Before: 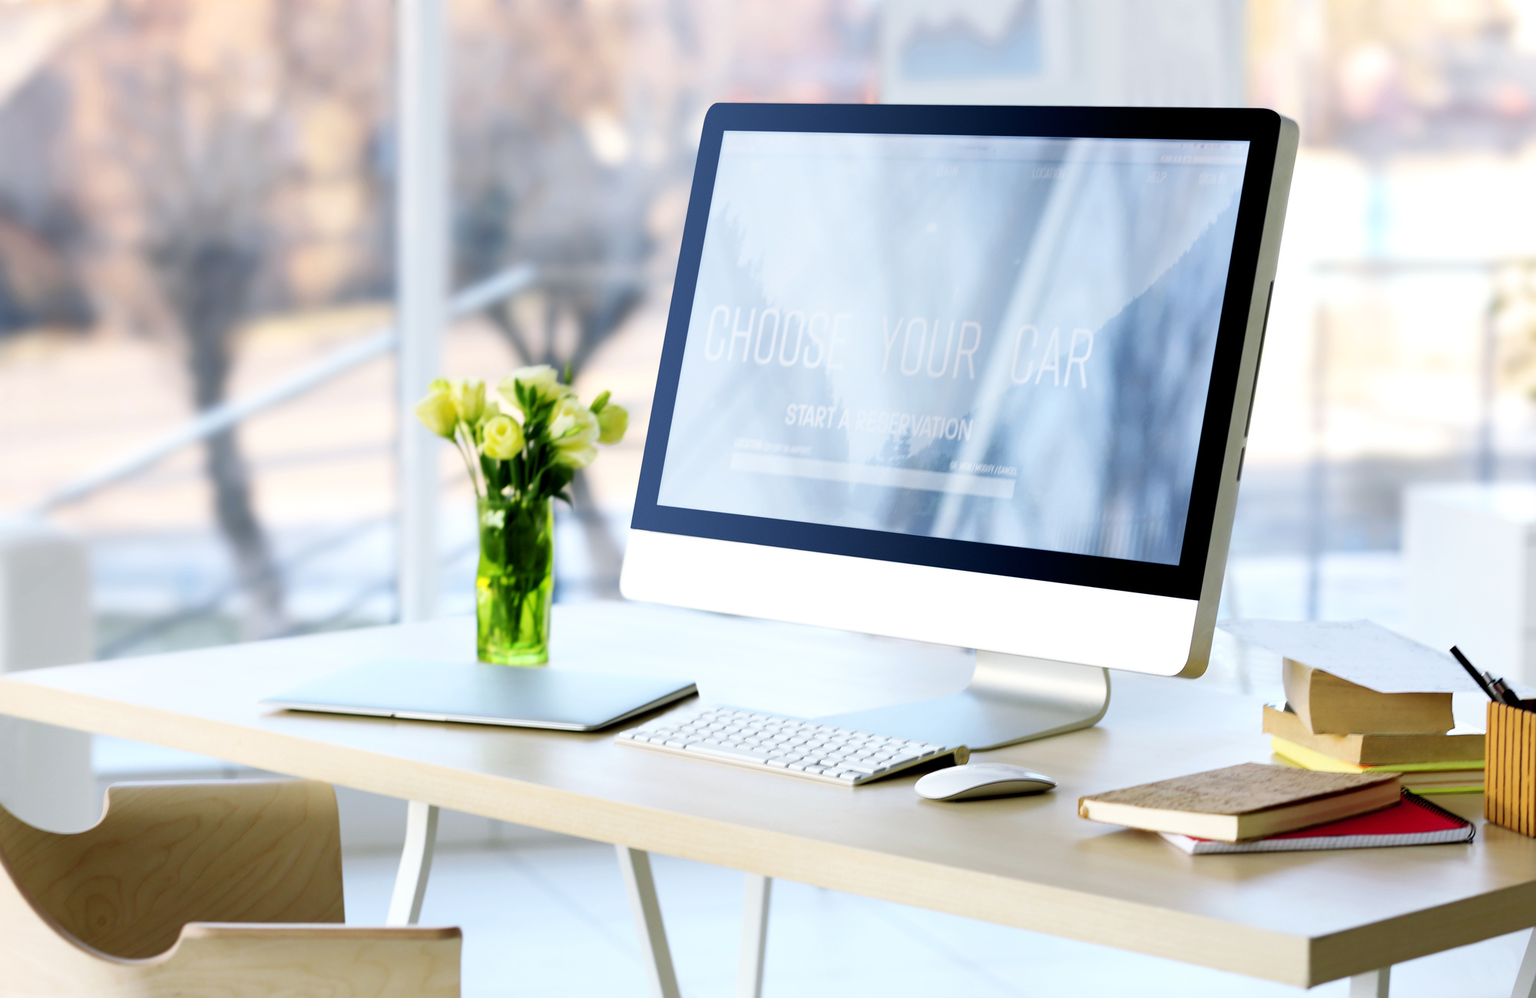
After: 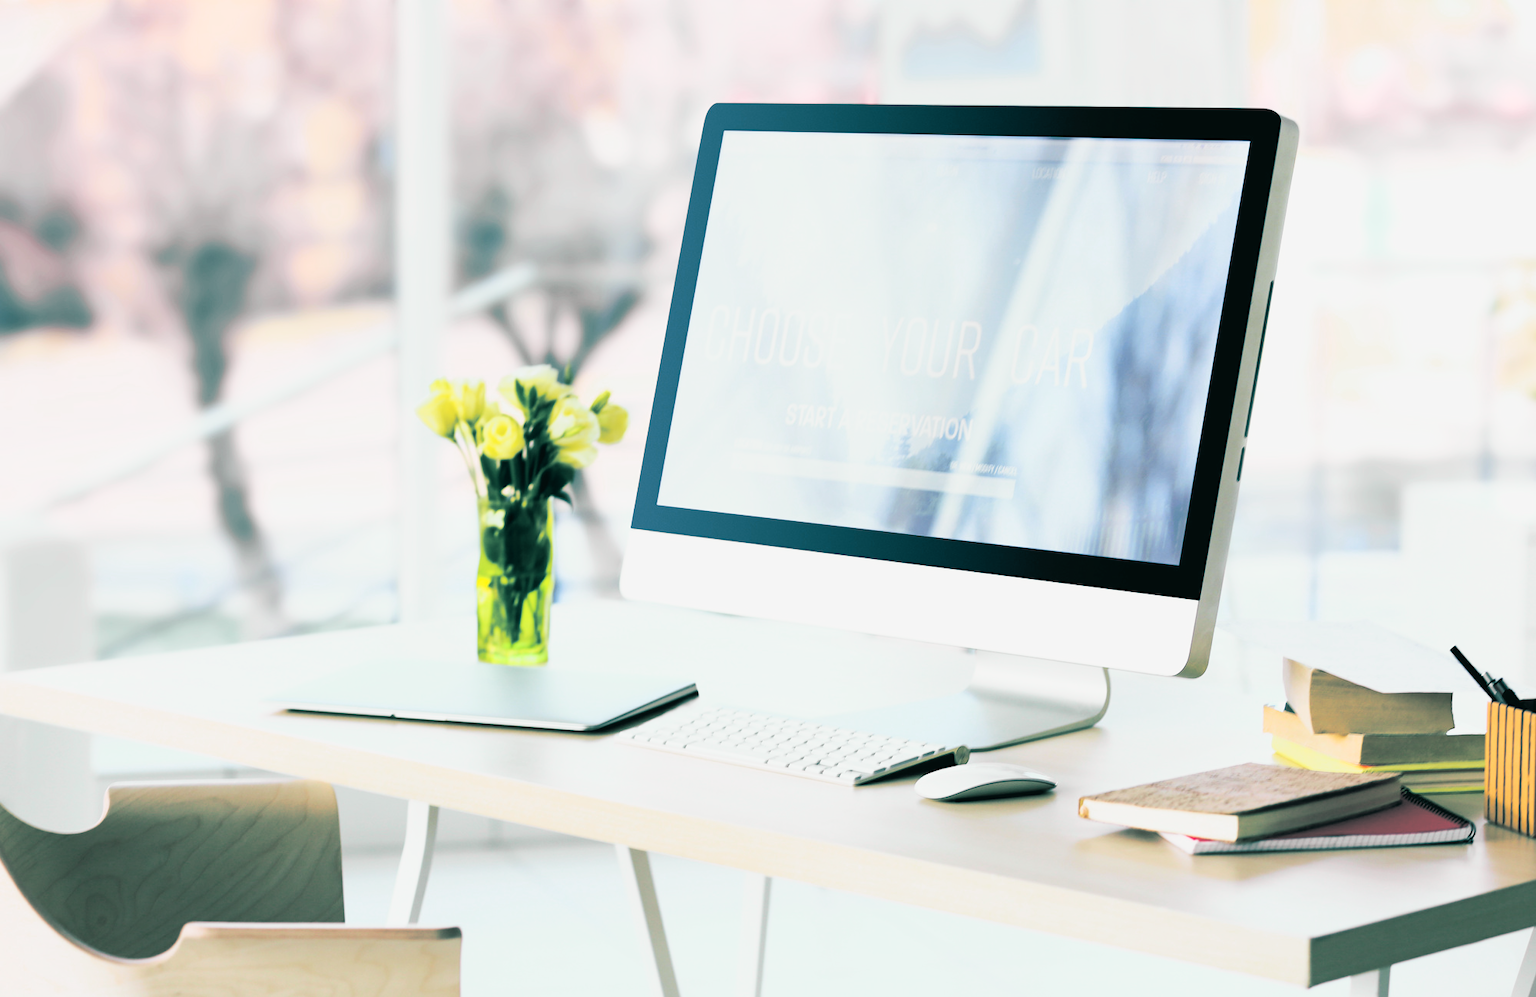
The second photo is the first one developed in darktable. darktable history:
tone curve: curves: ch0 [(0, 0.026) (0.172, 0.194) (0.398, 0.437) (0.469, 0.544) (0.612, 0.741) (0.845, 0.926) (1, 0.968)]; ch1 [(0, 0) (0.437, 0.453) (0.472, 0.467) (0.502, 0.502) (0.531, 0.537) (0.574, 0.583) (0.617, 0.64) (0.699, 0.749) (0.859, 0.919) (1, 1)]; ch2 [(0, 0) (0.33, 0.301) (0.421, 0.443) (0.476, 0.502) (0.511, 0.504) (0.553, 0.55) (0.595, 0.586) (0.664, 0.664) (1, 1)], color space Lab, independent channels, preserve colors none
split-toning: shadows › hue 183.6°, shadows › saturation 0.52, highlights › hue 0°, highlights › saturation 0
